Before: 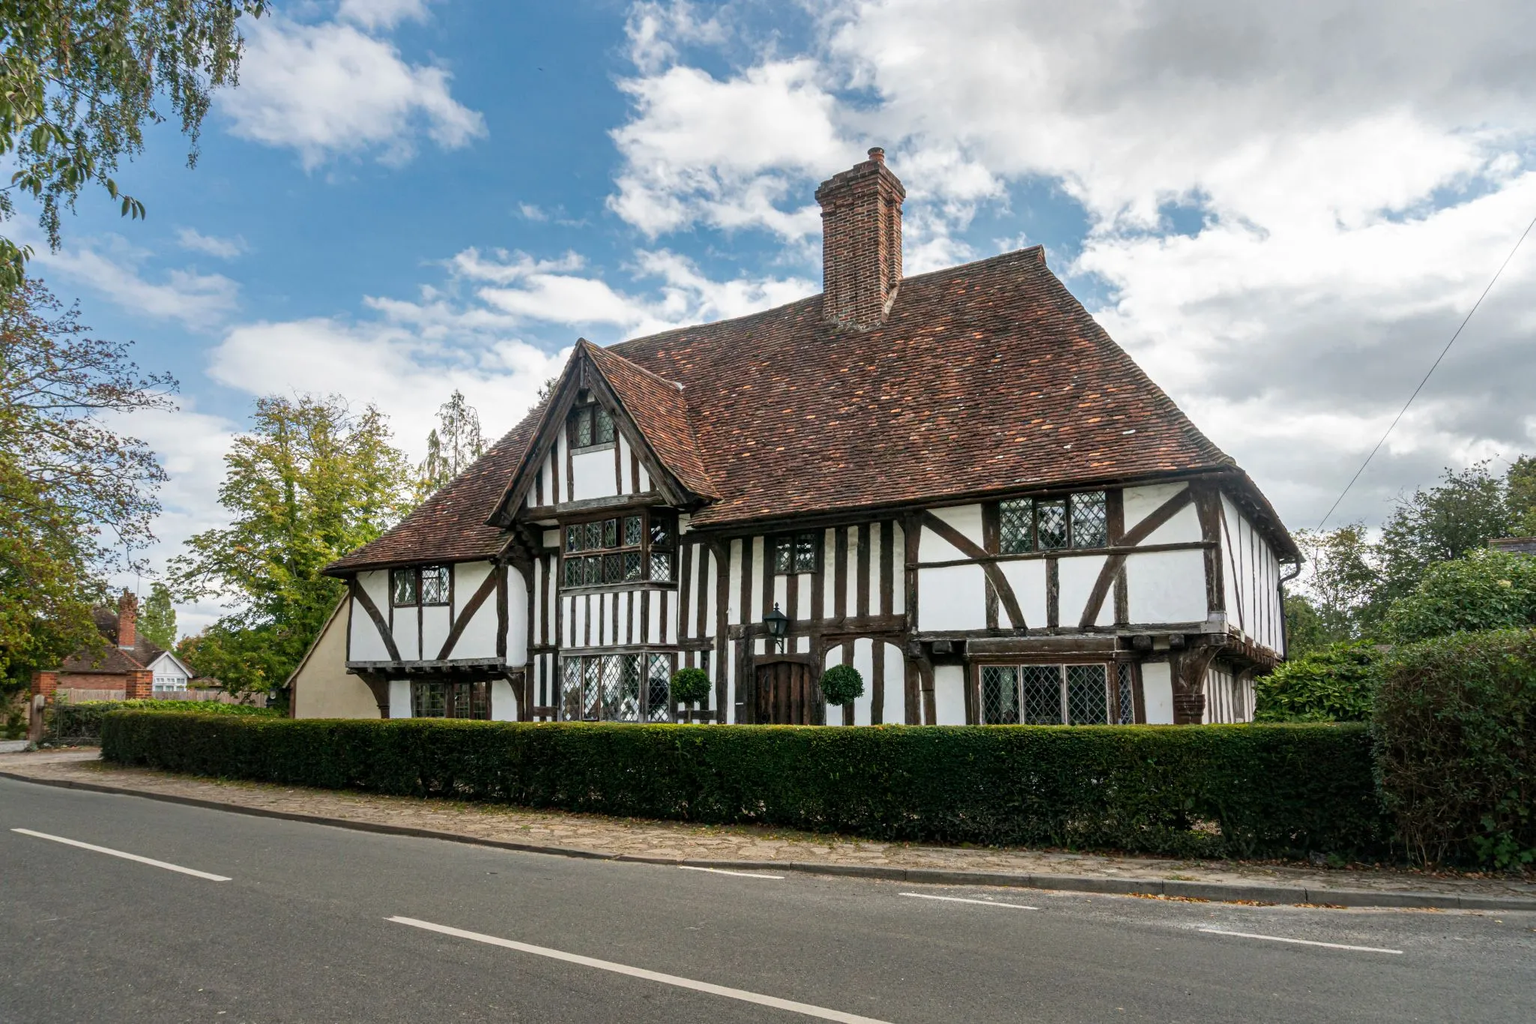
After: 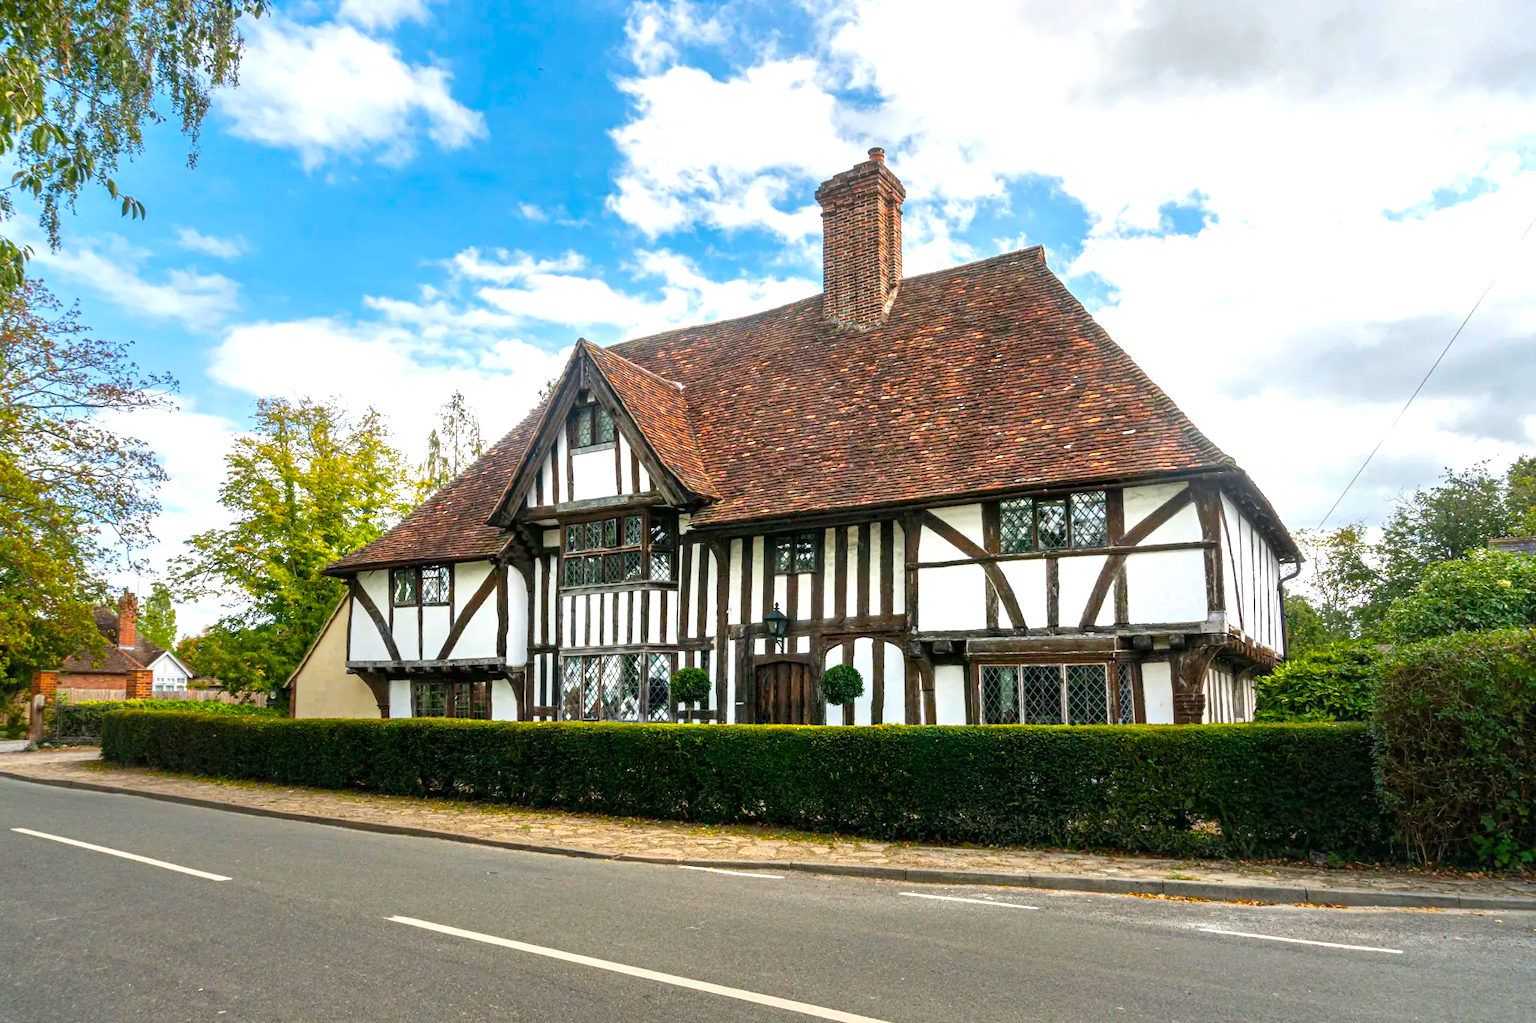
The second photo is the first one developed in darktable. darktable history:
exposure: black level correction 0, exposure 0.68 EV, compensate exposure bias true, compensate highlight preservation false
color balance rgb: linear chroma grading › global chroma 15%, perceptual saturation grading › global saturation 30%
